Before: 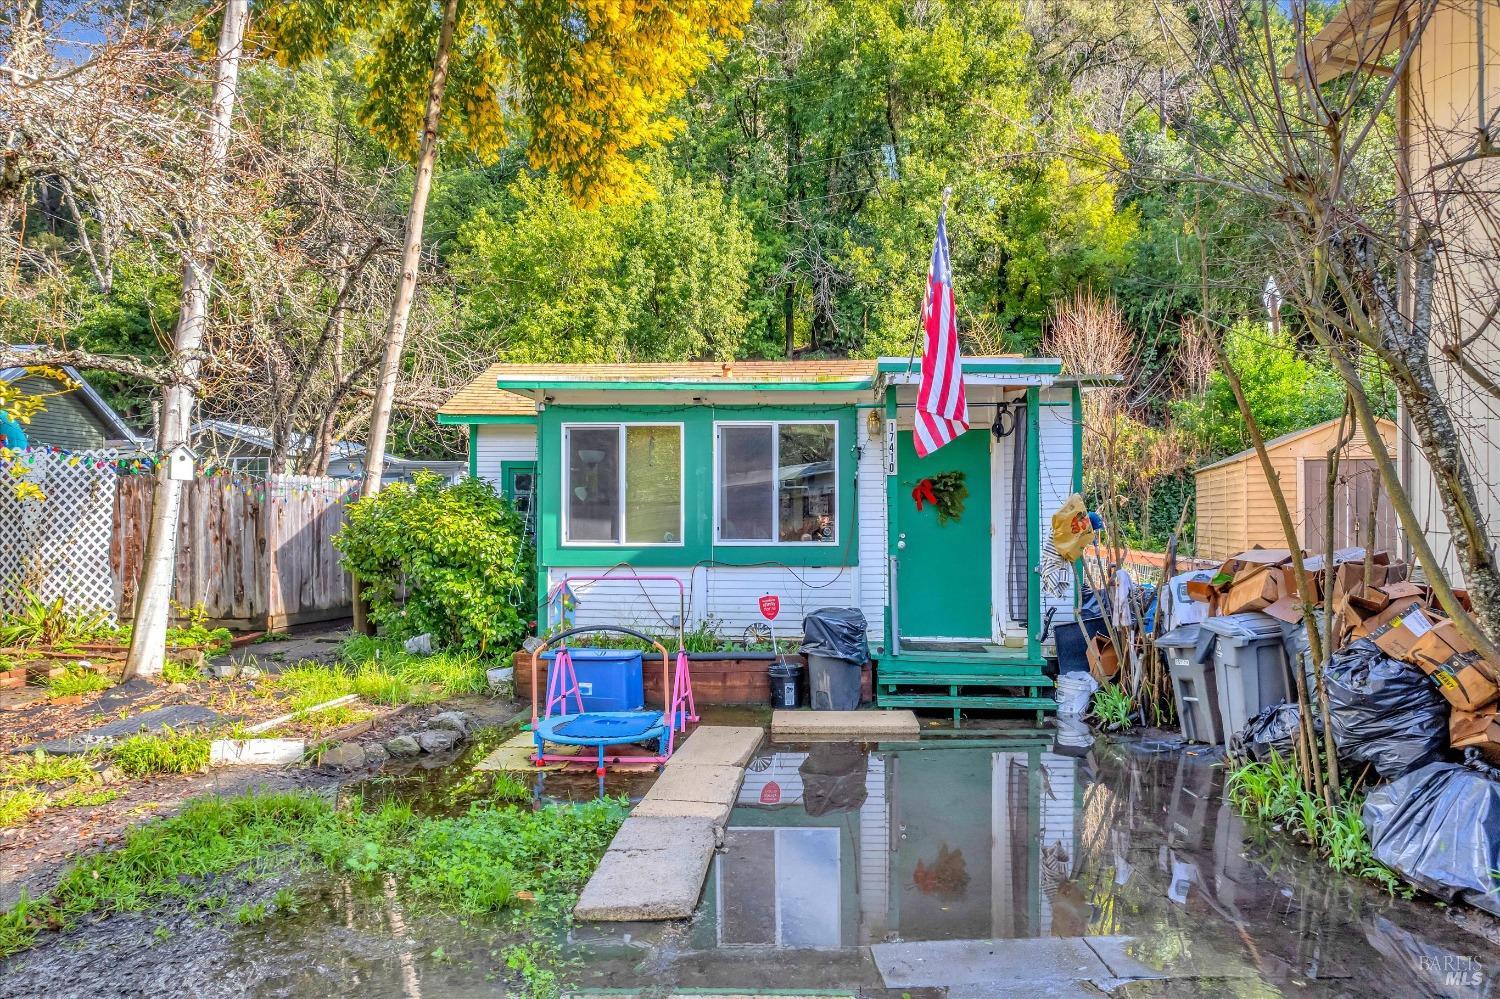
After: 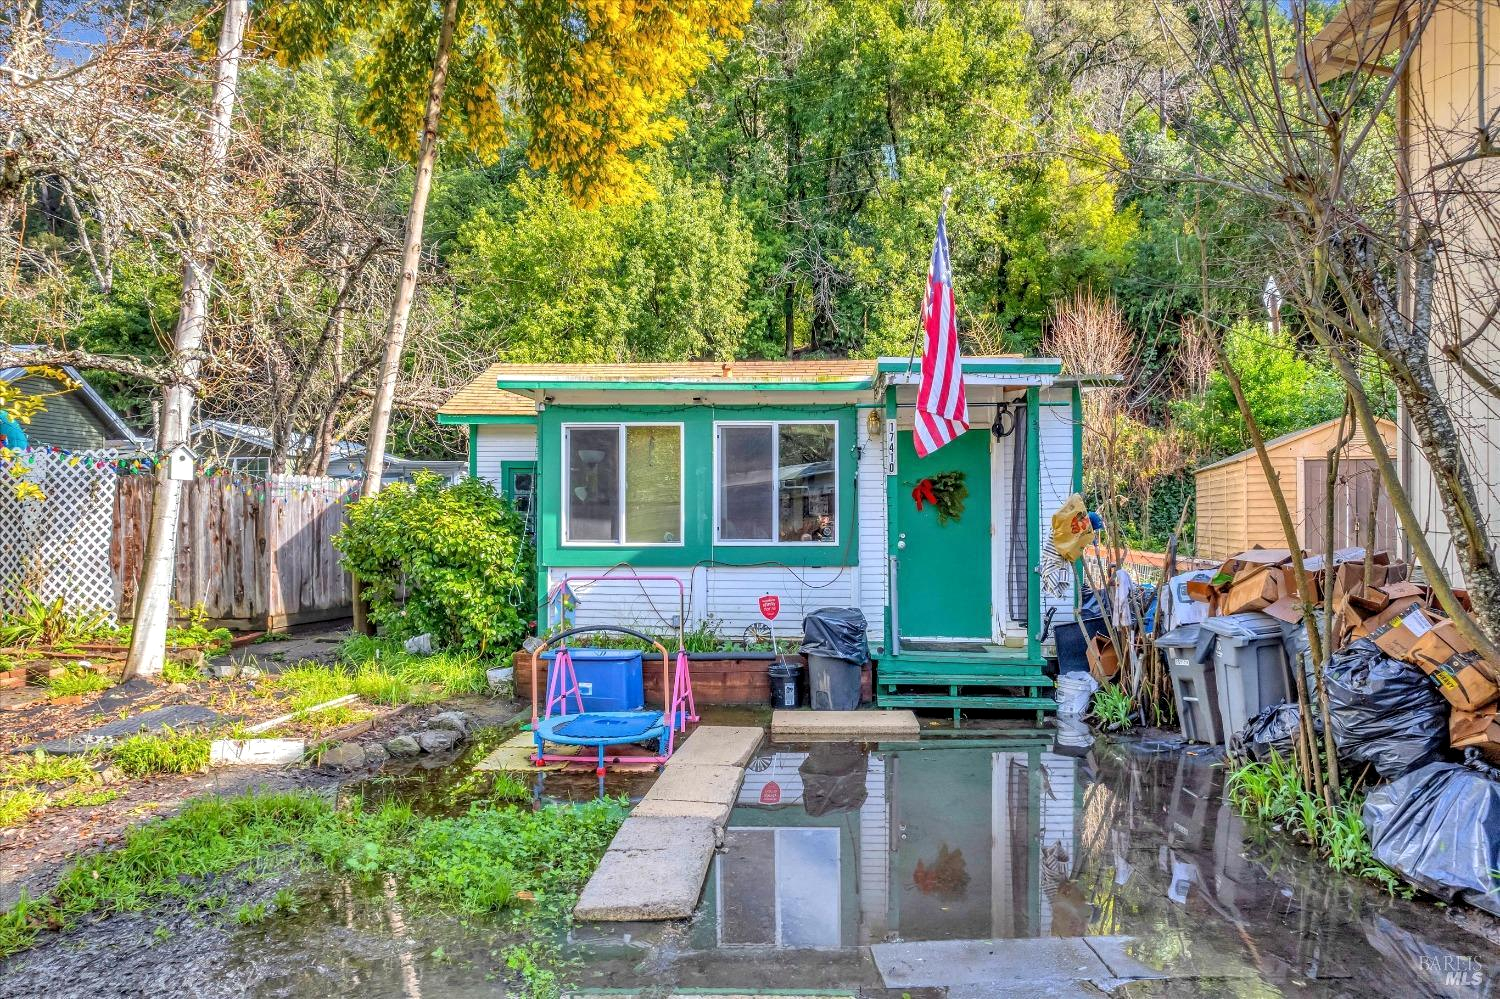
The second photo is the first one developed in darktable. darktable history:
local contrast: highlights 105%, shadows 101%, detail 119%, midtone range 0.2
